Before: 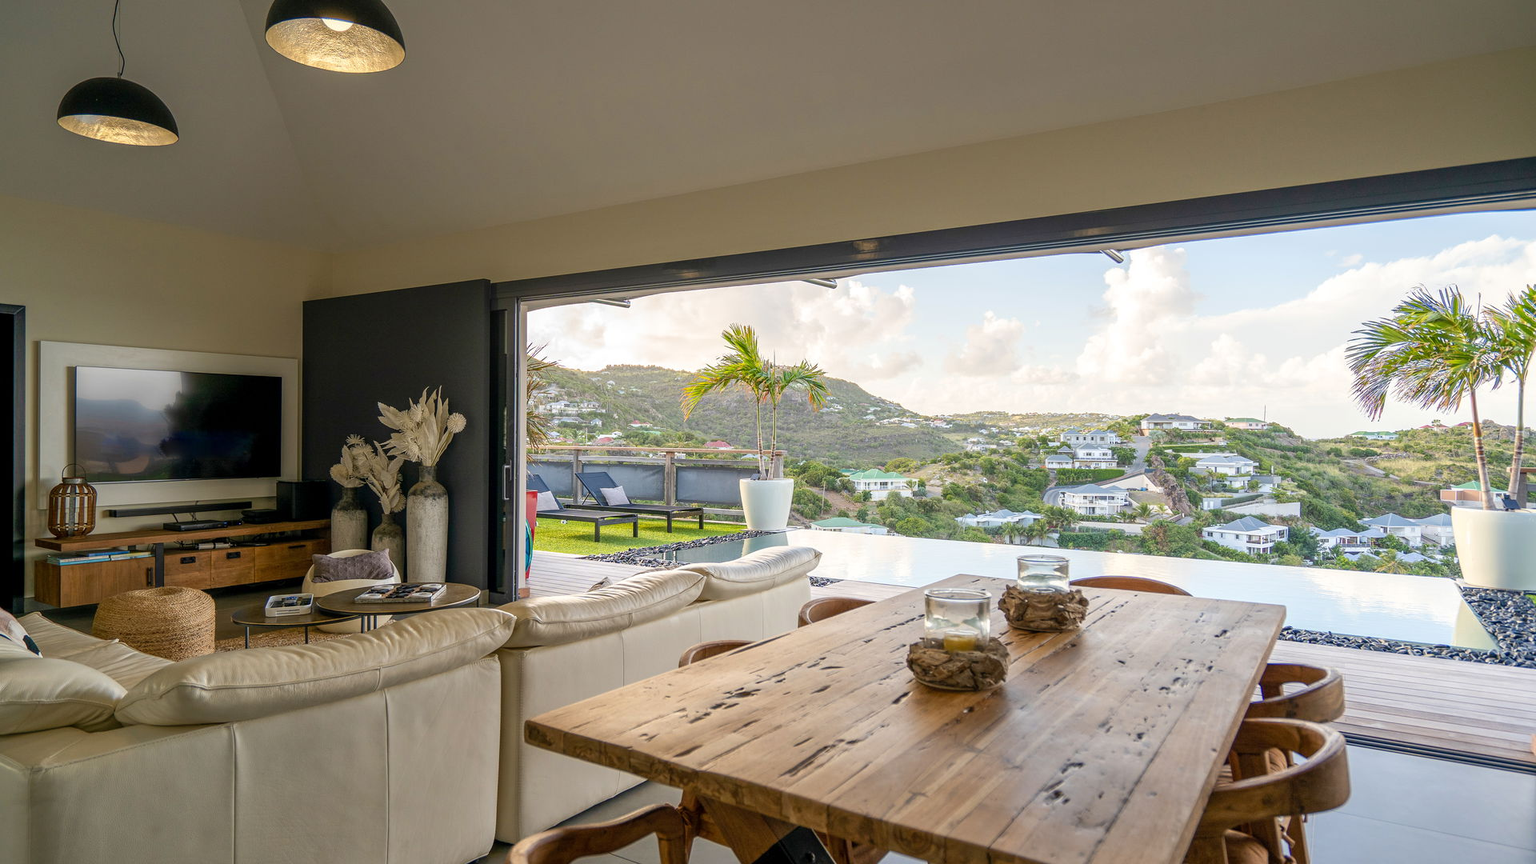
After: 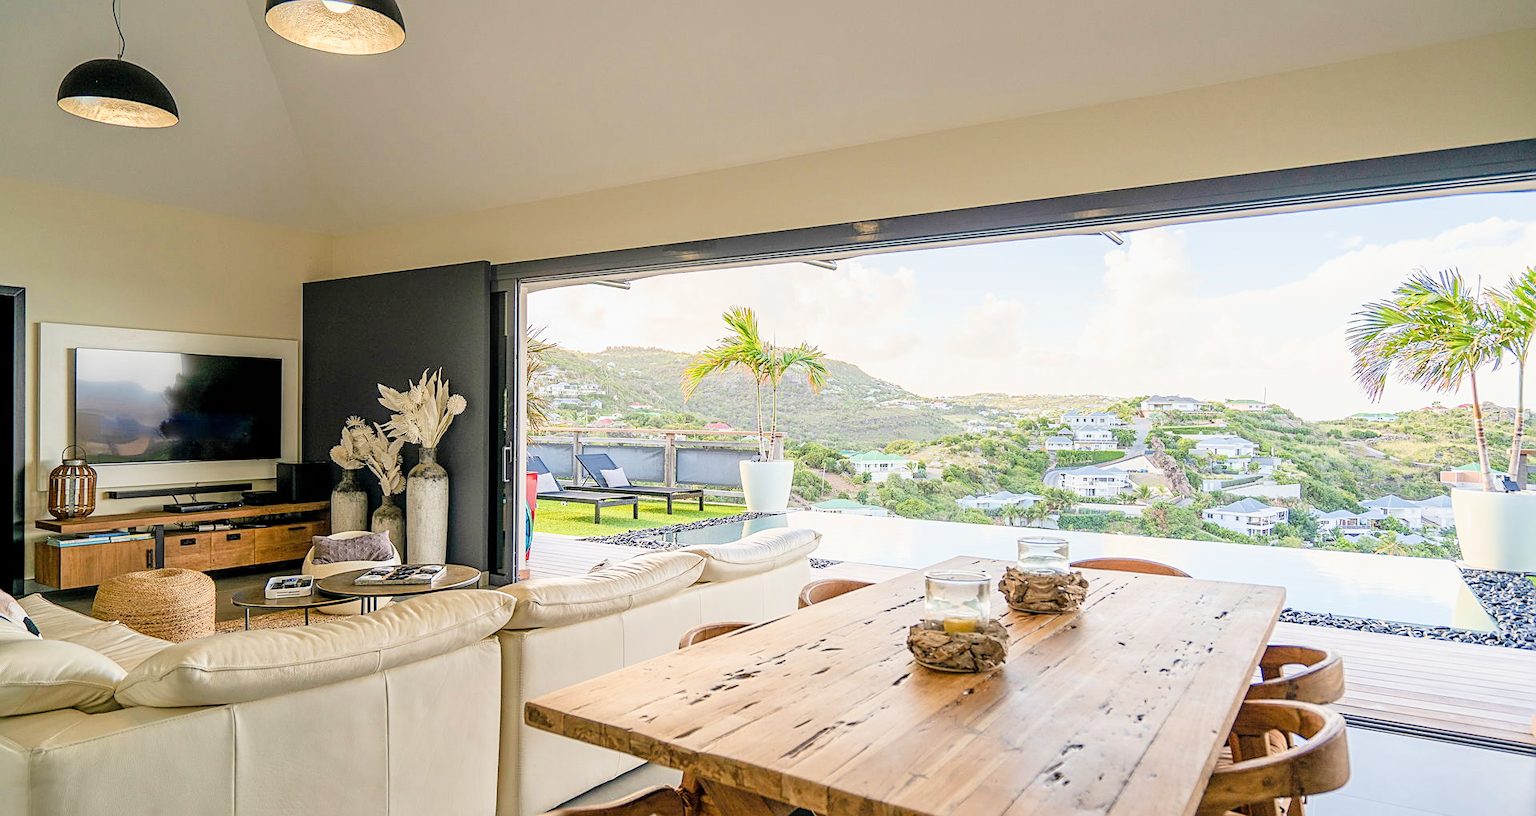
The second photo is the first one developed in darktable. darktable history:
crop and rotate: top 2.264%, bottom 3.226%
exposure: black level correction 0, exposure 1.458 EV, compensate exposure bias true, compensate highlight preservation false
sharpen: on, module defaults
filmic rgb: black relative exposure -7.65 EV, white relative exposure 4.56 EV, hardness 3.61
